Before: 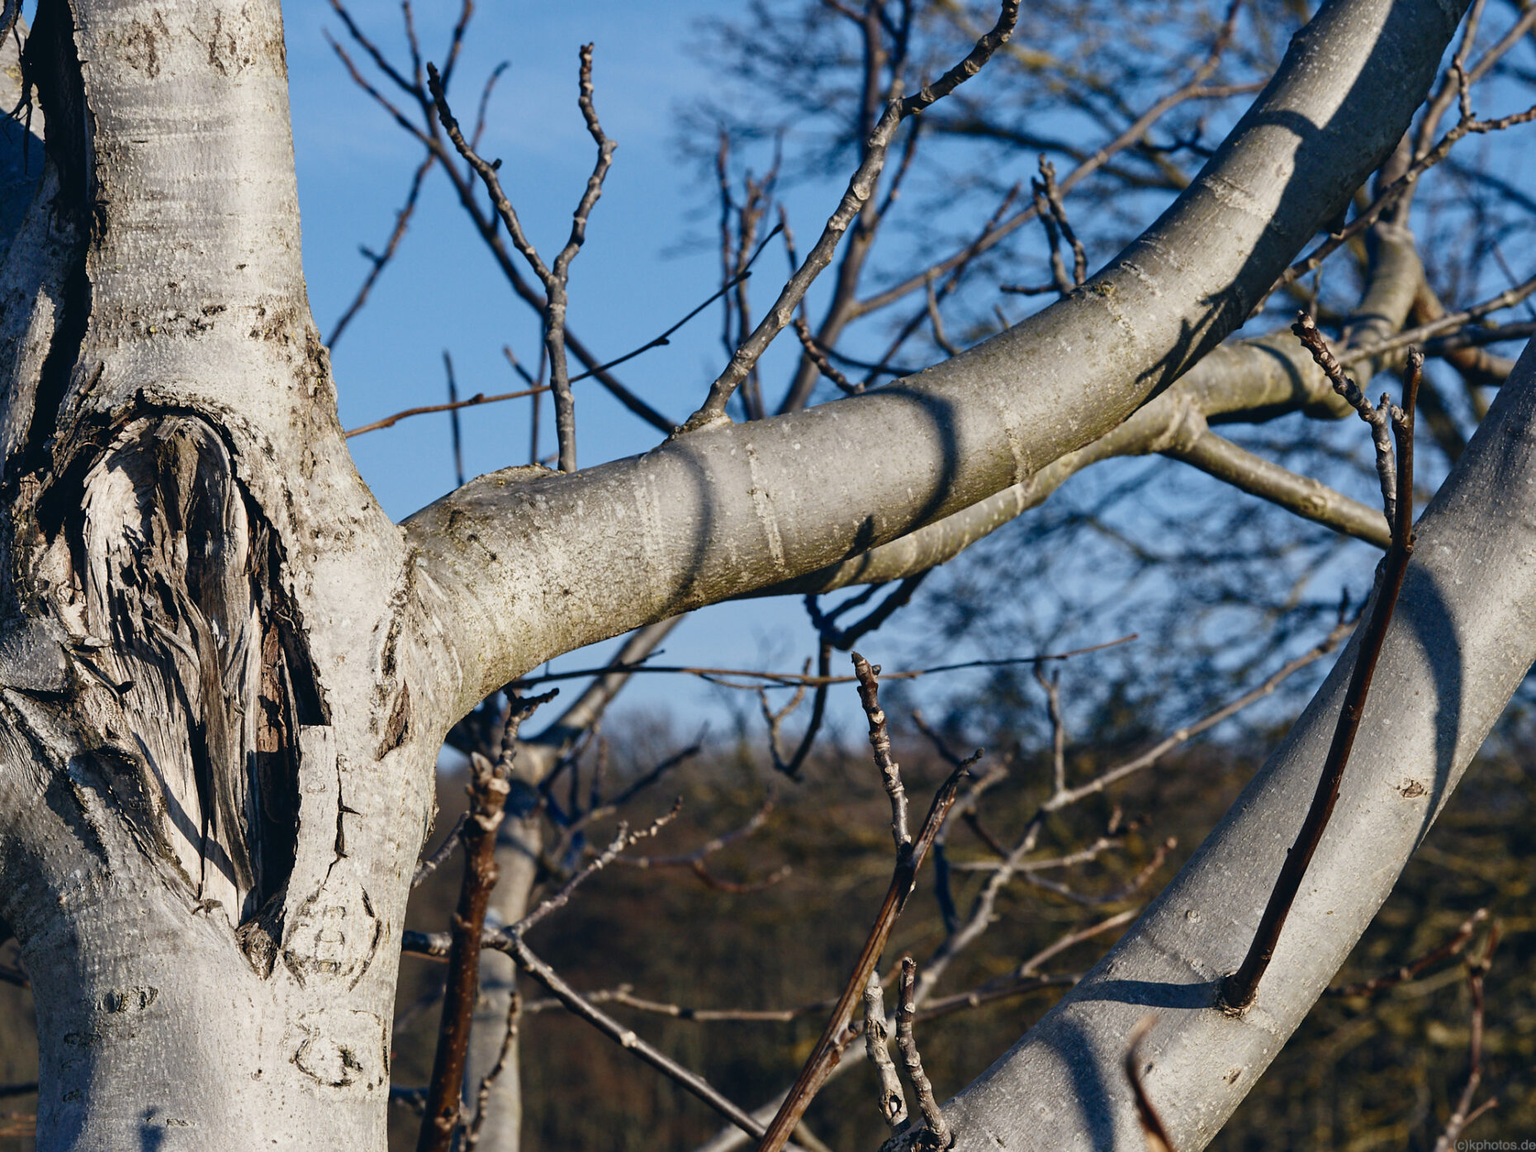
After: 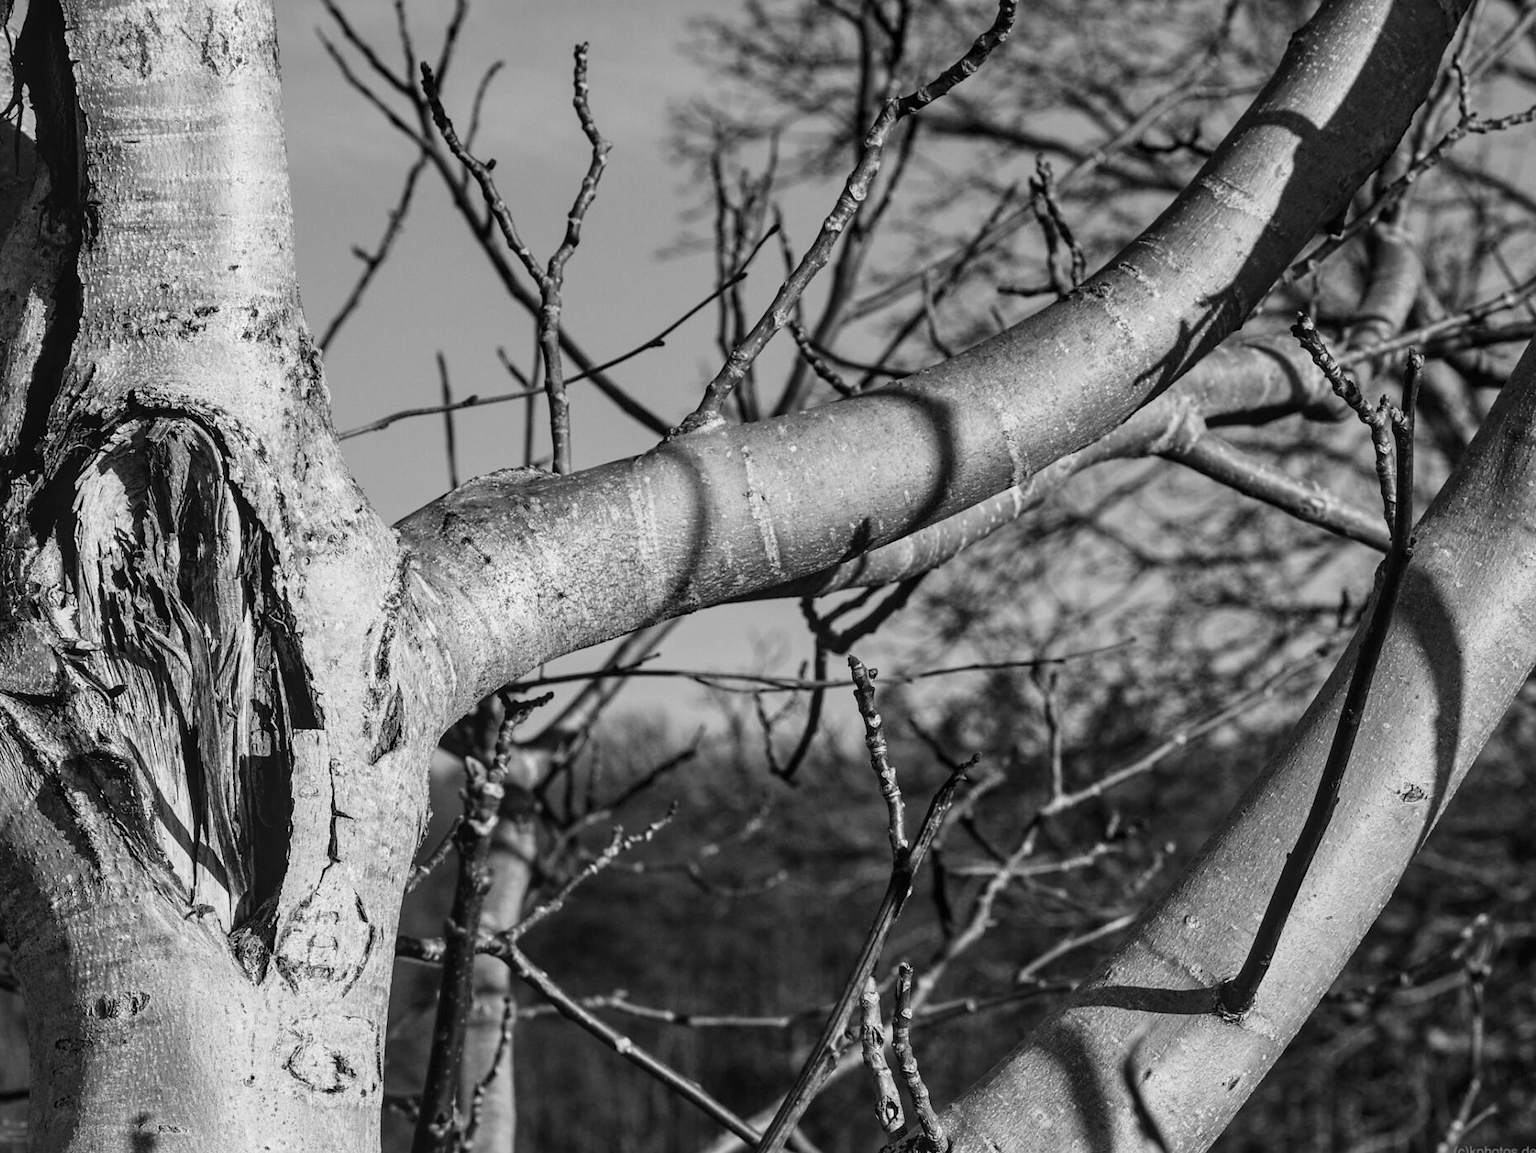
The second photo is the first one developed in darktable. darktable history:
local contrast: on, module defaults
monochrome: on, module defaults
crop and rotate: left 0.614%, top 0.179%, bottom 0.309%
